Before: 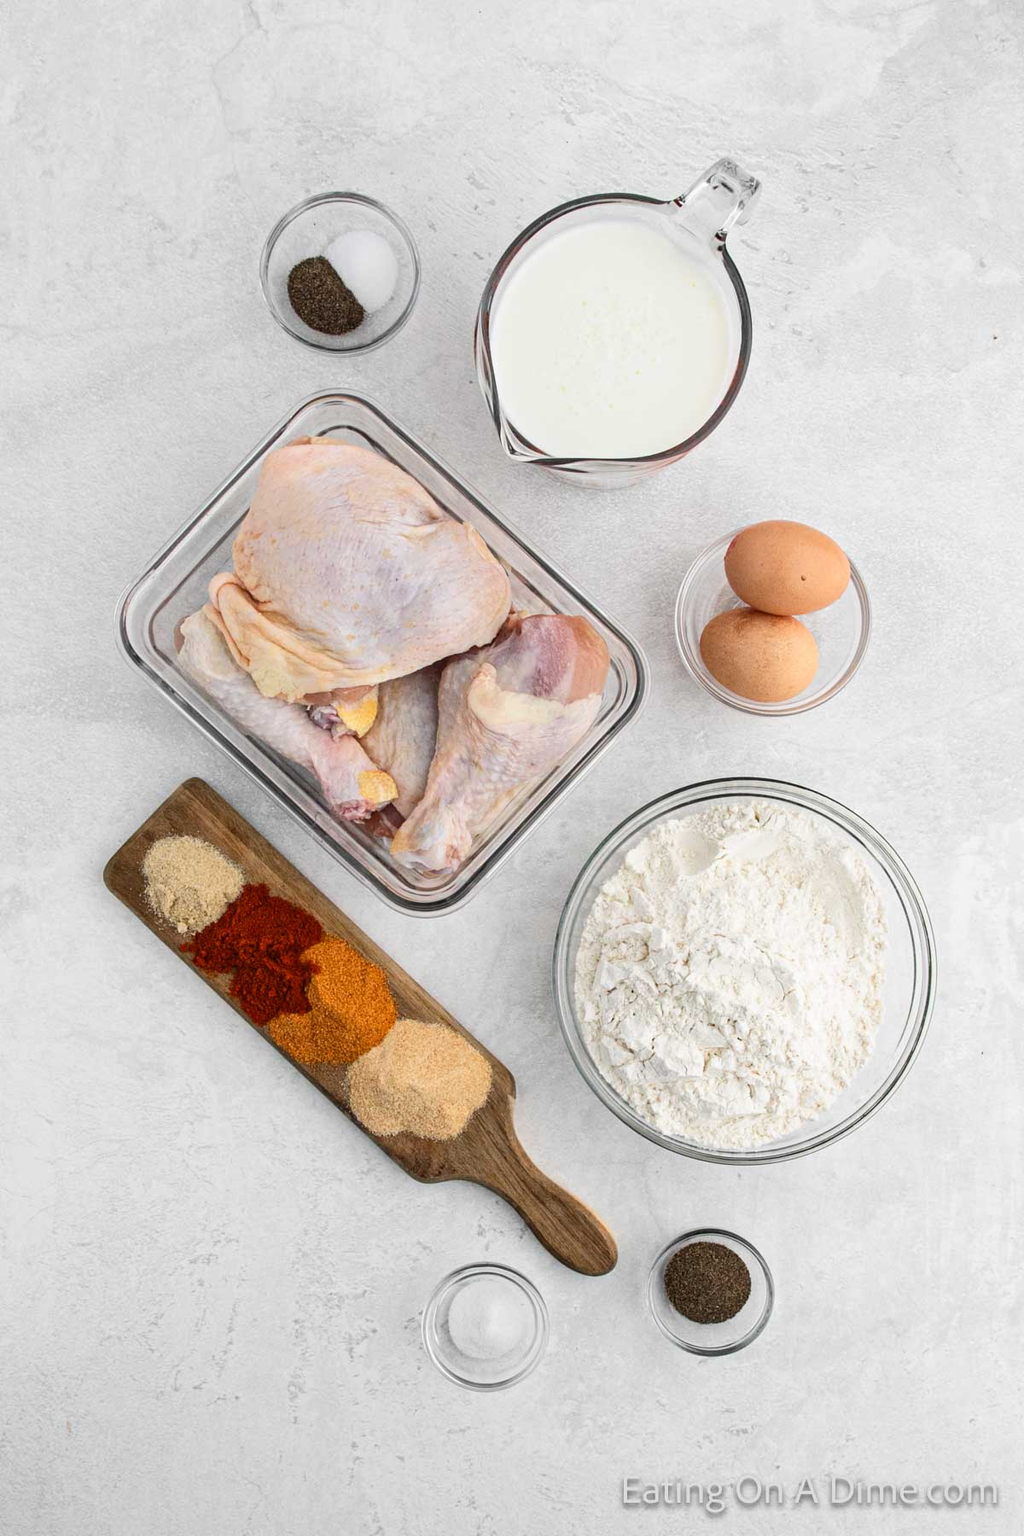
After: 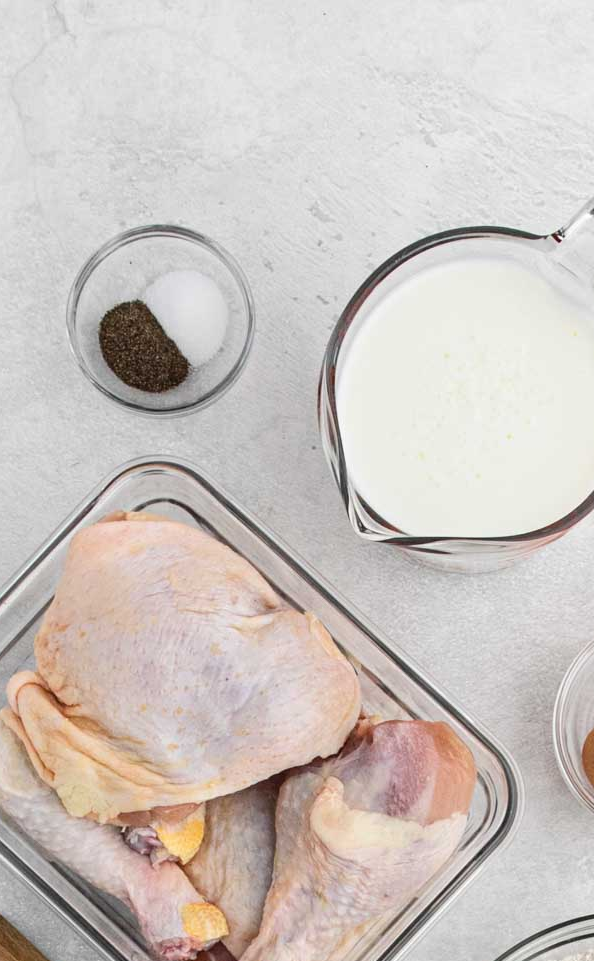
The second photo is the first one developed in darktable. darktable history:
crop: left 19.892%, right 30.579%, bottom 46.567%
